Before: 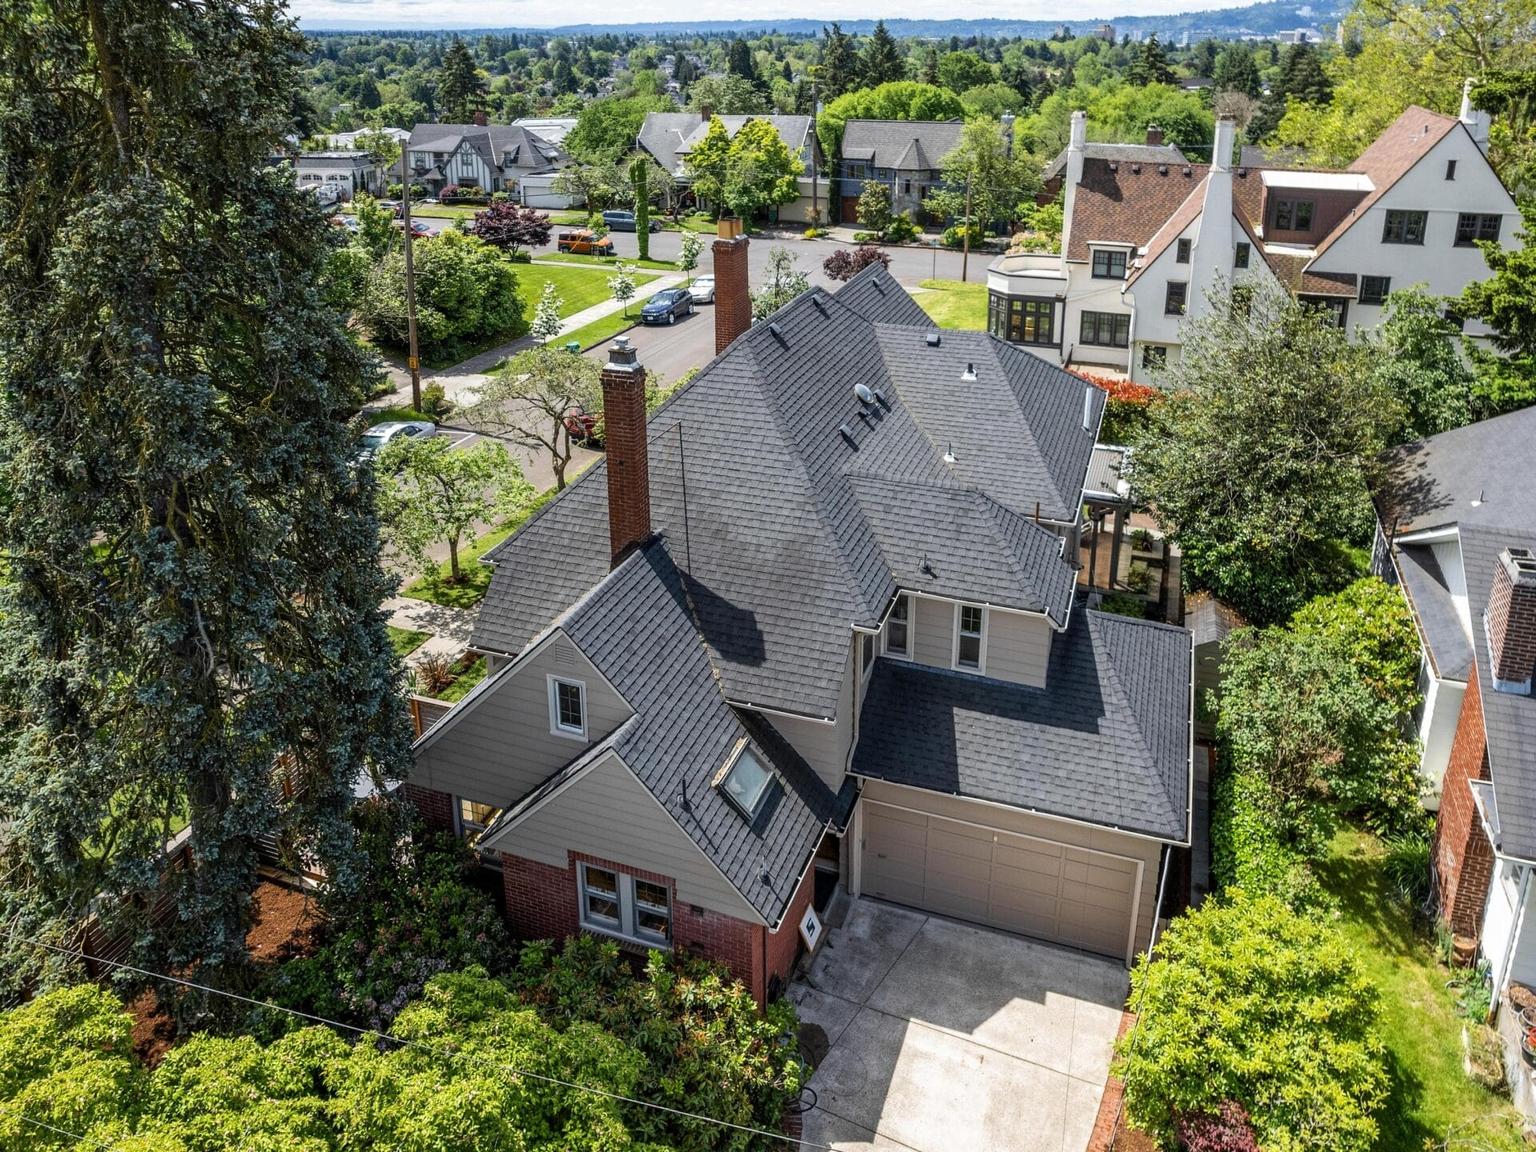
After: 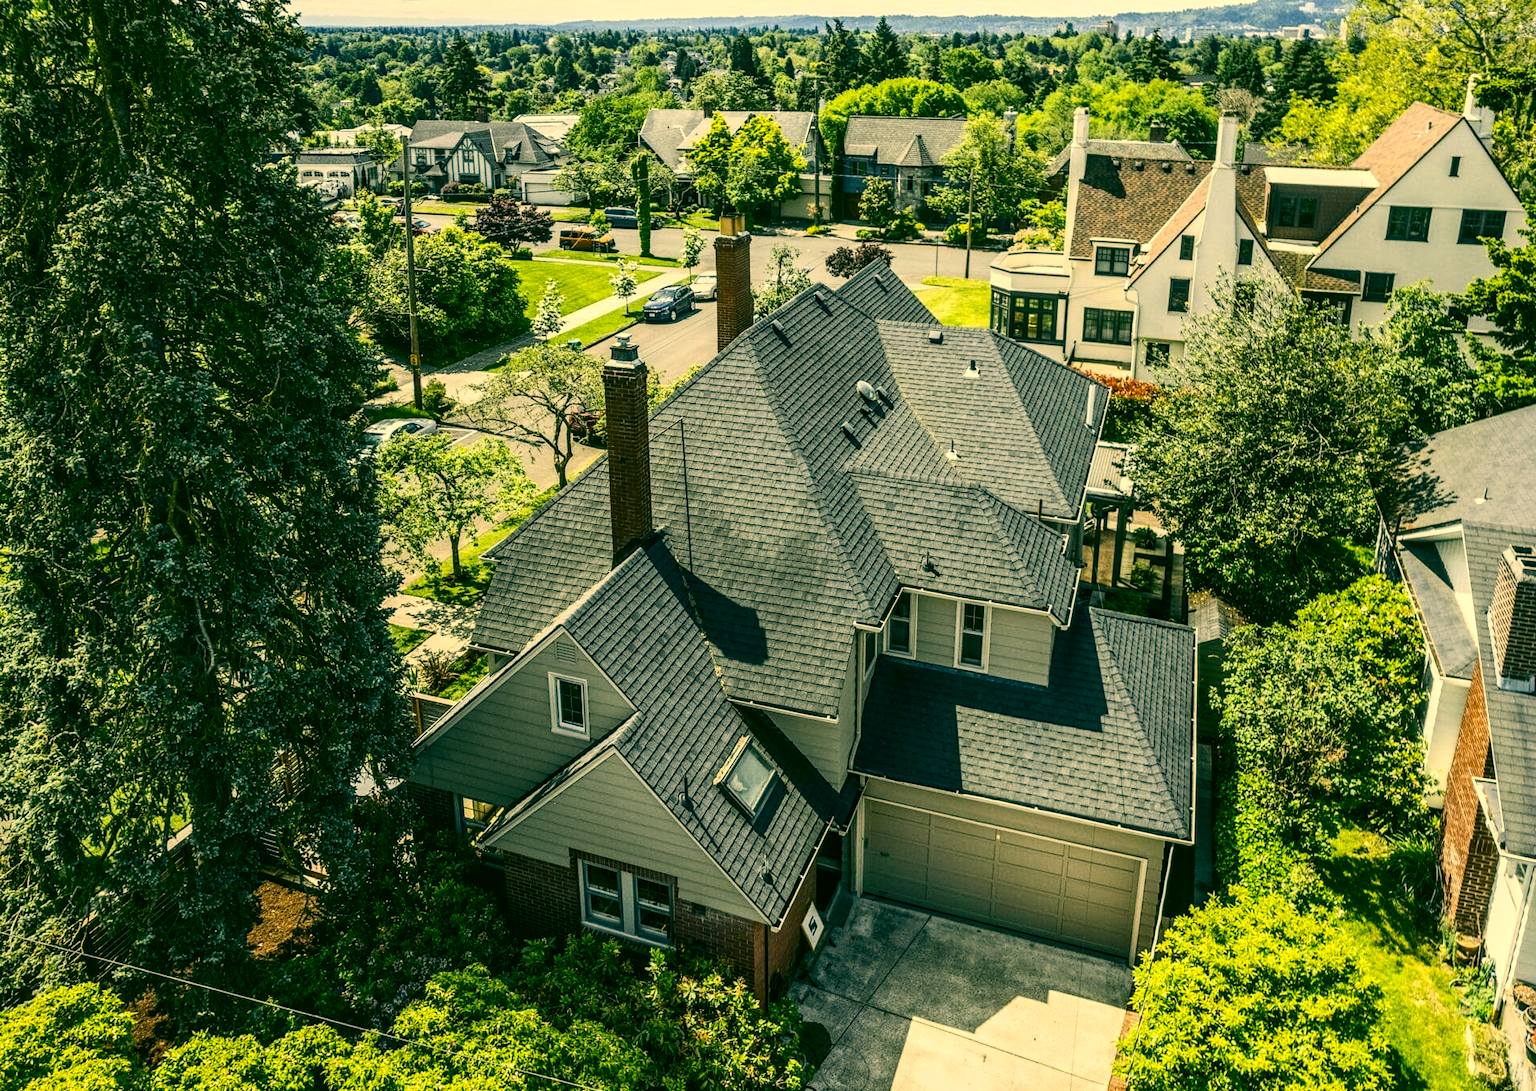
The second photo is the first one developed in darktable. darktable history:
color correction: highlights a* 5.65, highlights b* 33.02, shadows a* -25.37, shadows b* 3.94
crop: top 0.39%, right 0.258%, bottom 5.027%
contrast brightness saturation: contrast 0.281
local contrast: on, module defaults
